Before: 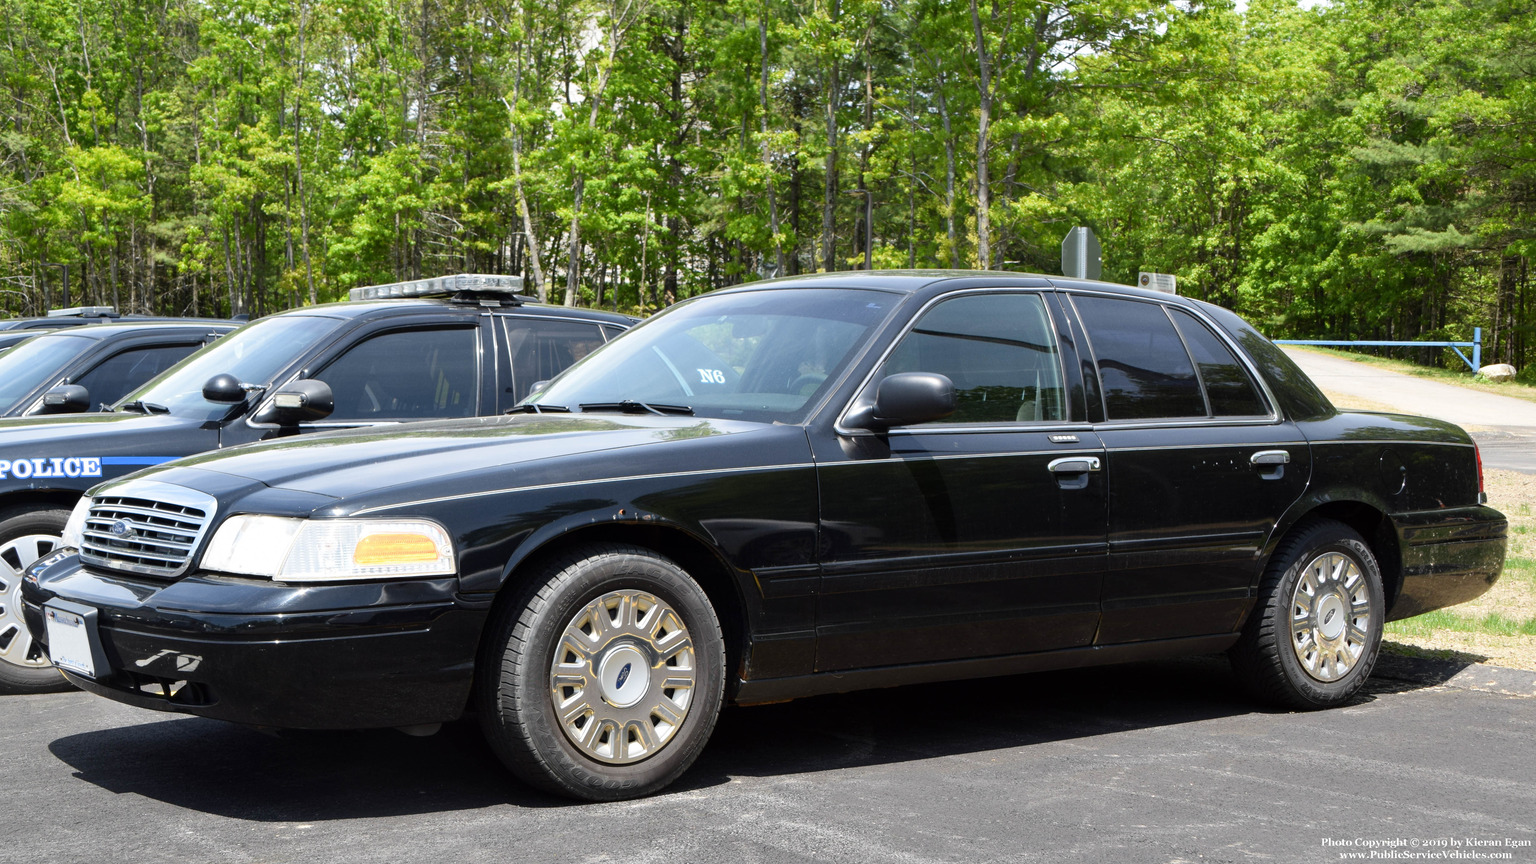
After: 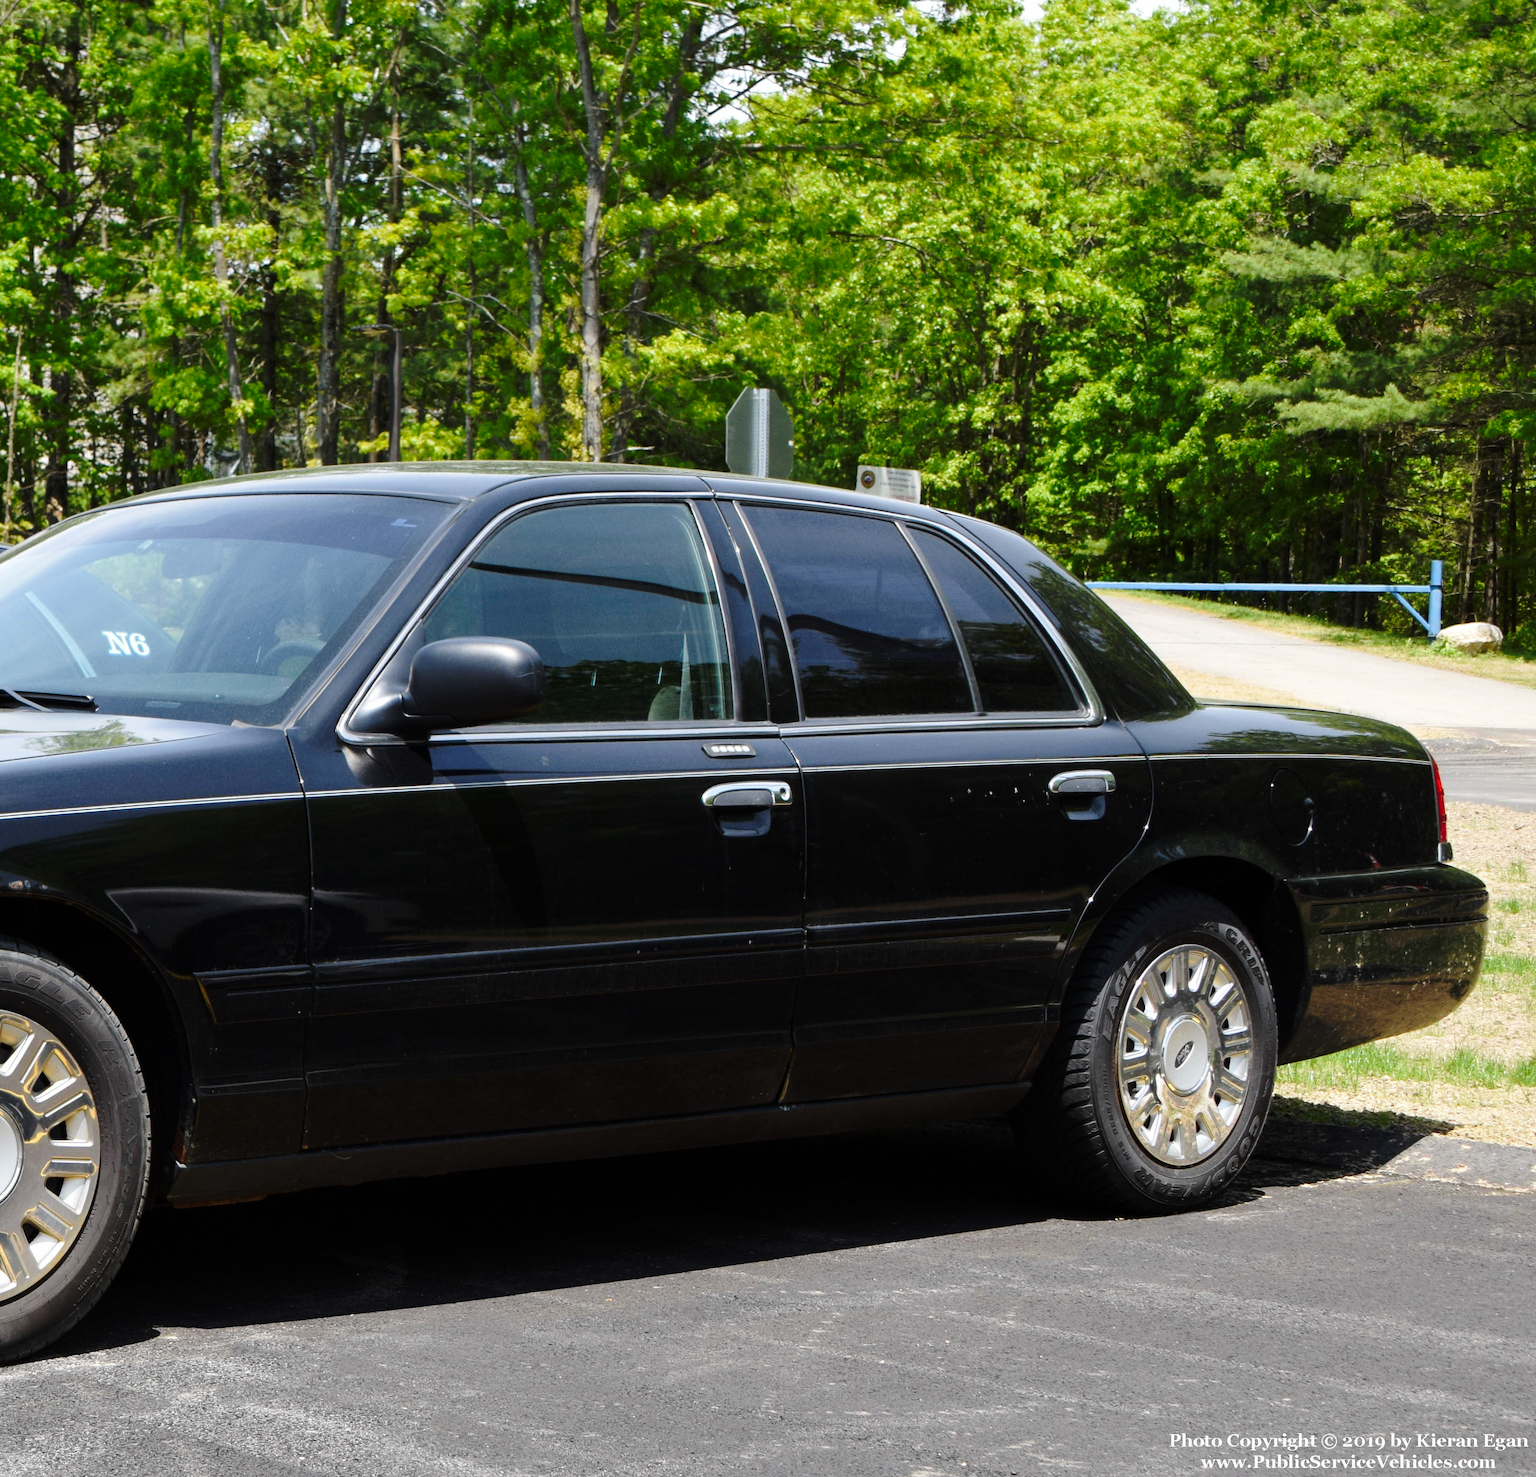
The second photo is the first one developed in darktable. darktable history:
base curve: curves: ch0 [(0, 0) (0.073, 0.04) (0.157, 0.139) (0.492, 0.492) (0.758, 0.758) (1, 1)], preserve colors none
crop: left 41.51%
